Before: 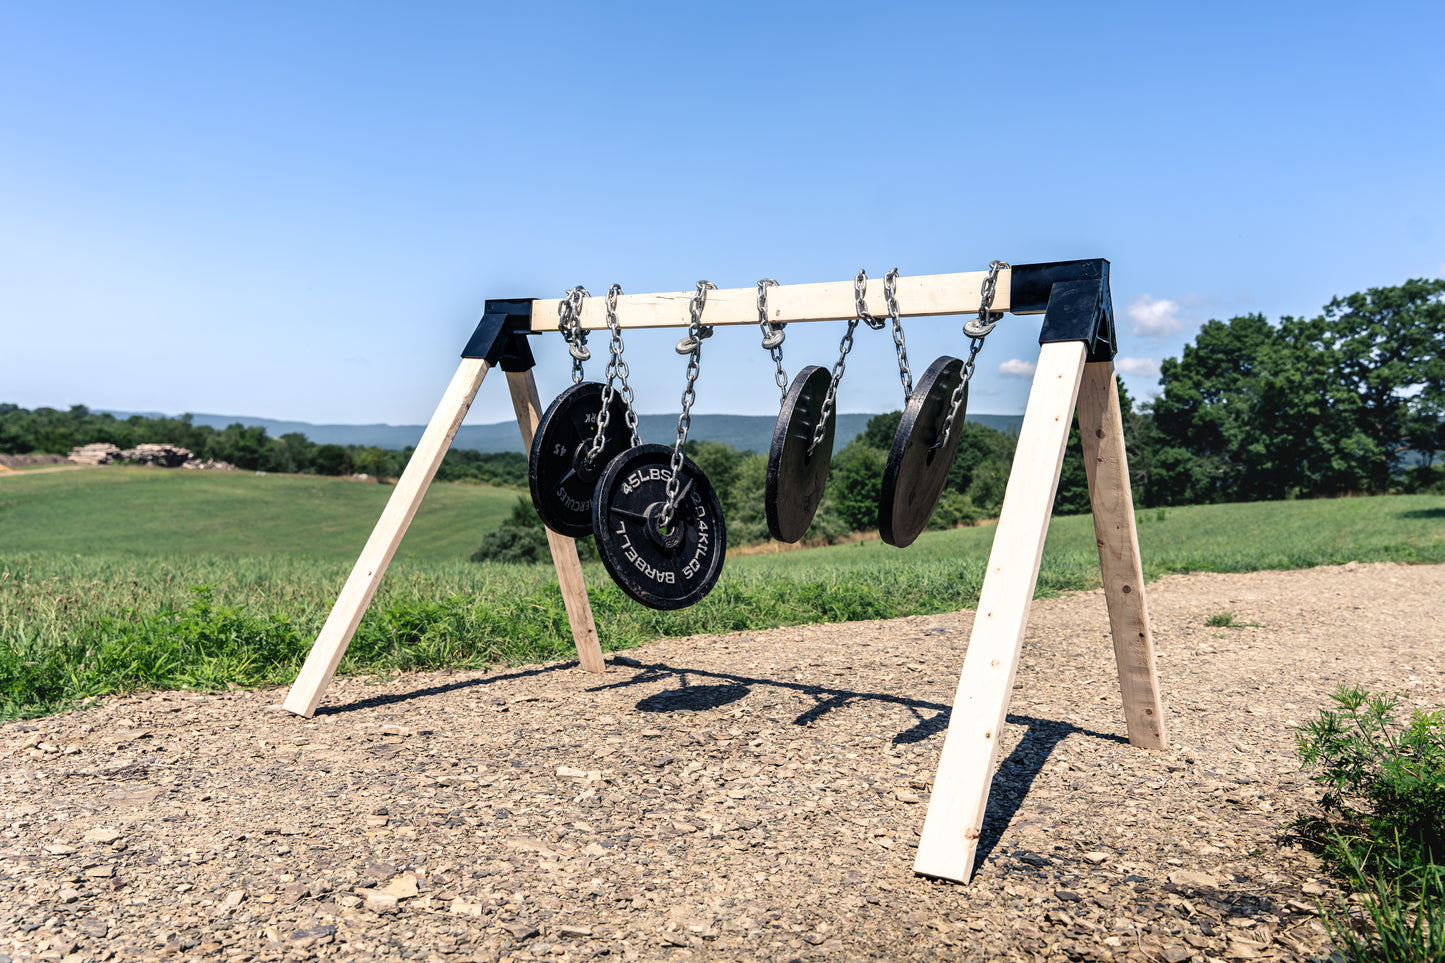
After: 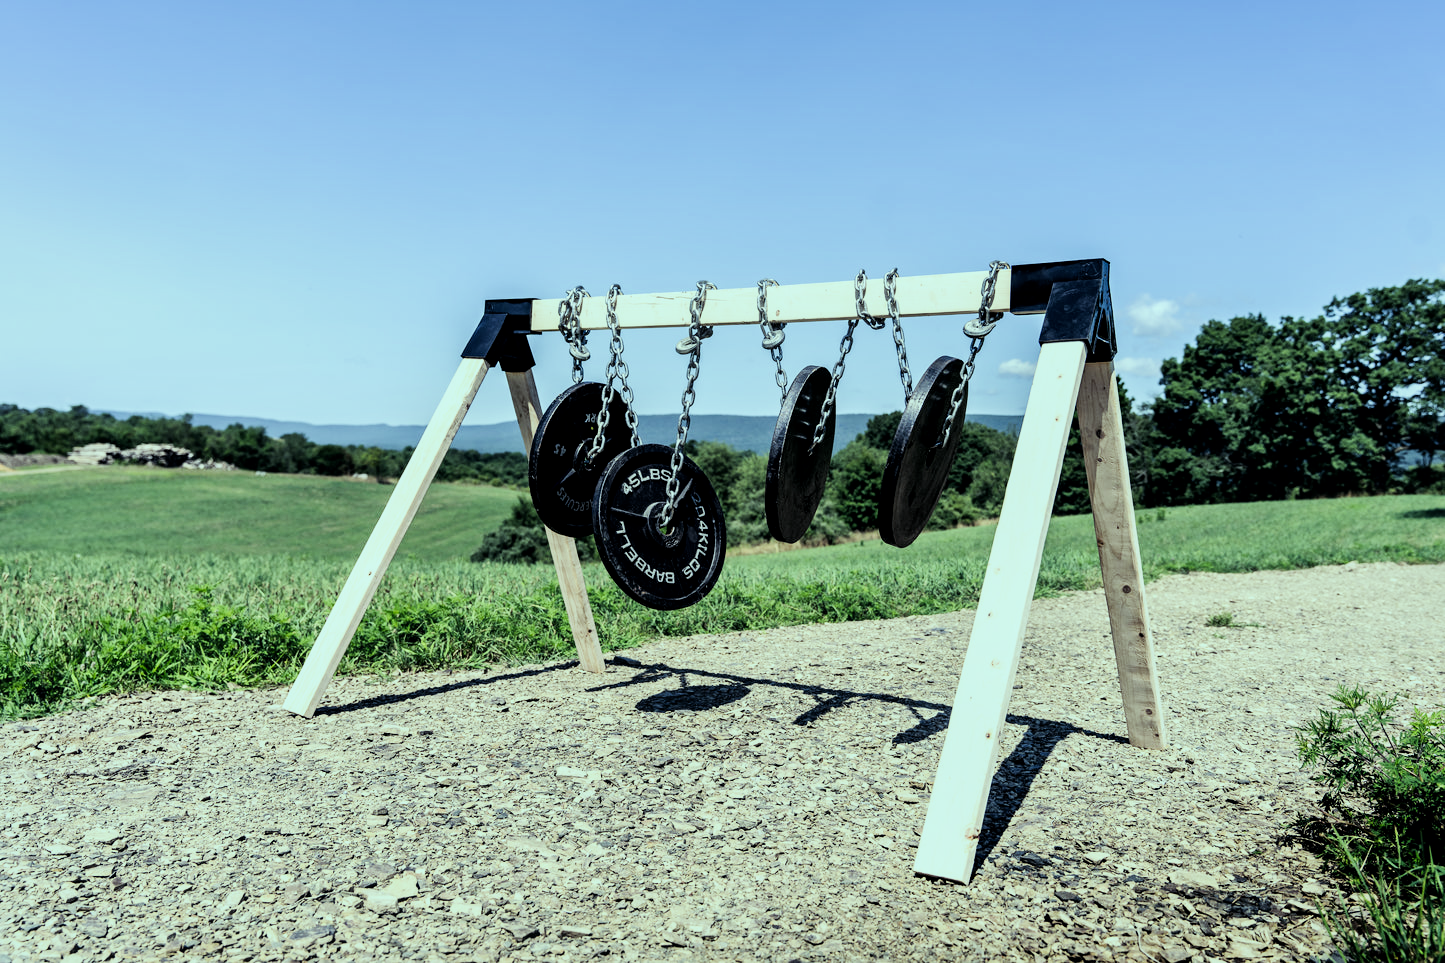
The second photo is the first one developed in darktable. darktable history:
local contrast: mode bilateral grid, contrast 20, coarseness 50, detail 132%, midtone range 0.2
color balance: mode lift, gamma, gain (sRGB), lift [0.997, 0.979, 1.021, 1.011], gamma [1, 1.084, 0.916, 0.998], gain [1, 0.87, 1.13, 1.101], contrast 4.55%, contrast fulcrum 38.24%, output saturation 104.09%
filmic rgb: black relative exposure -7.65 EV, white relative exposure 4.56 EV, hardness 3.61, contrast 1.05
tone equalizer: -8 EV -0.417 EV, -7 EV -0.389 EV, -6 EV -0.333 EV, -5 EV -0.222 EV, -3 EV 0.222 EV, -2 EV 0.333 EV, -1 EV 0.389 EV, +0 EV 0.417 EV, edges refinement/feathering 500, mask exposure compensation -1.57 EV, preserve details no
